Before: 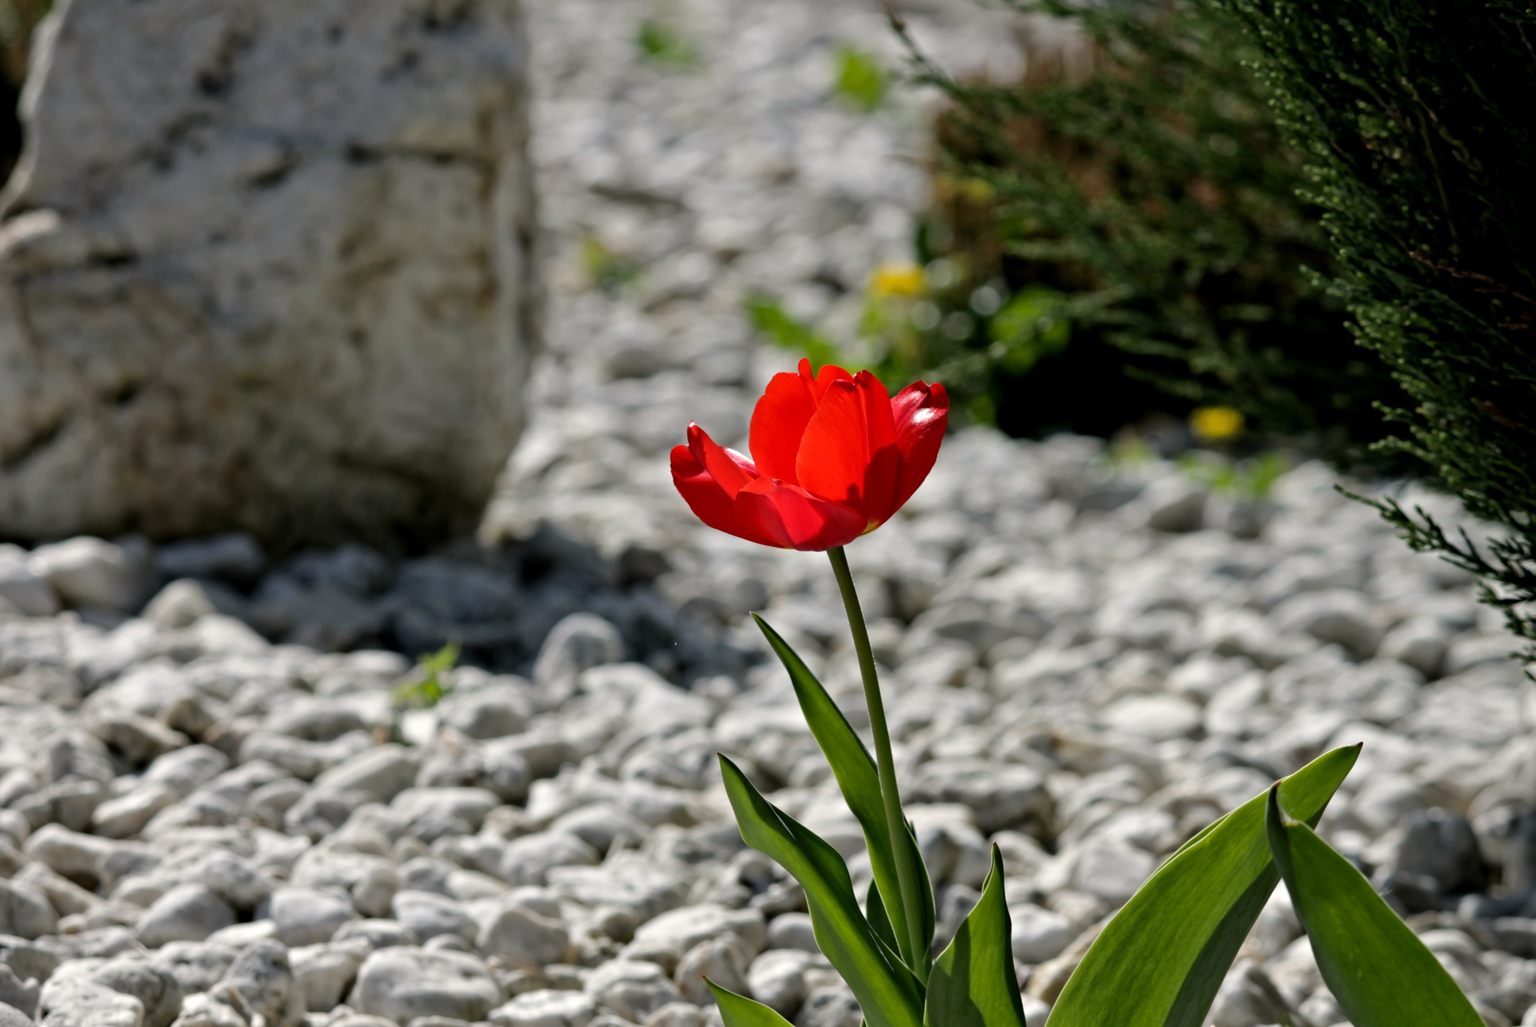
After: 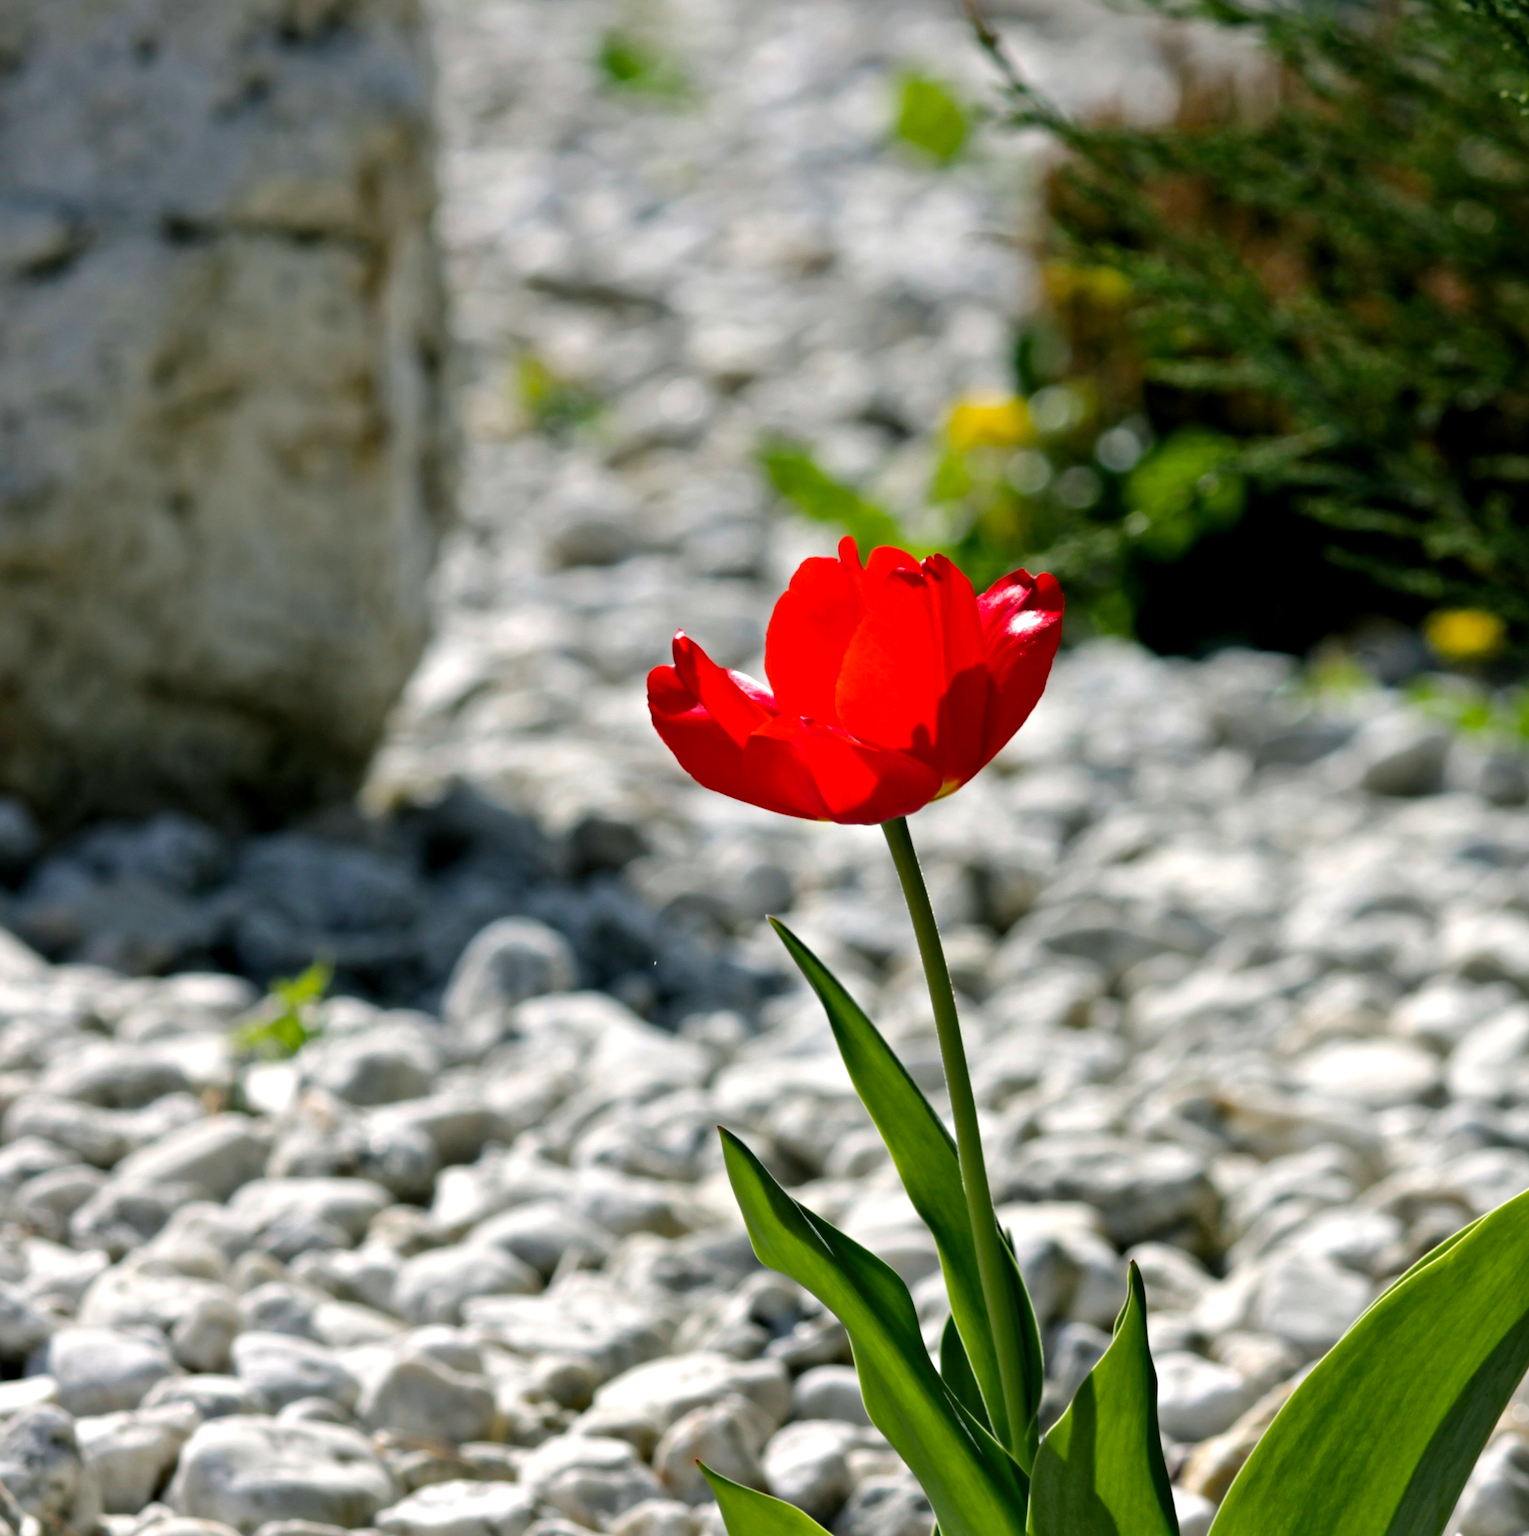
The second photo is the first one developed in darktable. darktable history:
crop and rotate: left 15.495%, right 17.927%
color balance rgb: power › chroma 0.49%, power › hue 215.11°, highlights gain › chroma 0.106%, highlights gain › hue 331.57°, perceptual saturation grading › global saturation 19.515%, global vibrance 24.573%
tone equalizer: -8 EV -0.447 EV, -7 EV -0.428 EV, -6 EV -0.372 EV, -5 EV -0.194 EV, -3 EV 0.233 EV, -2 EV 0.319 EV, -1 EV 0.372 EV, +0 EV 0.426 EV, smoothing diameter 25%, edges refinement/feathering 8.92, preserve details guided filter
